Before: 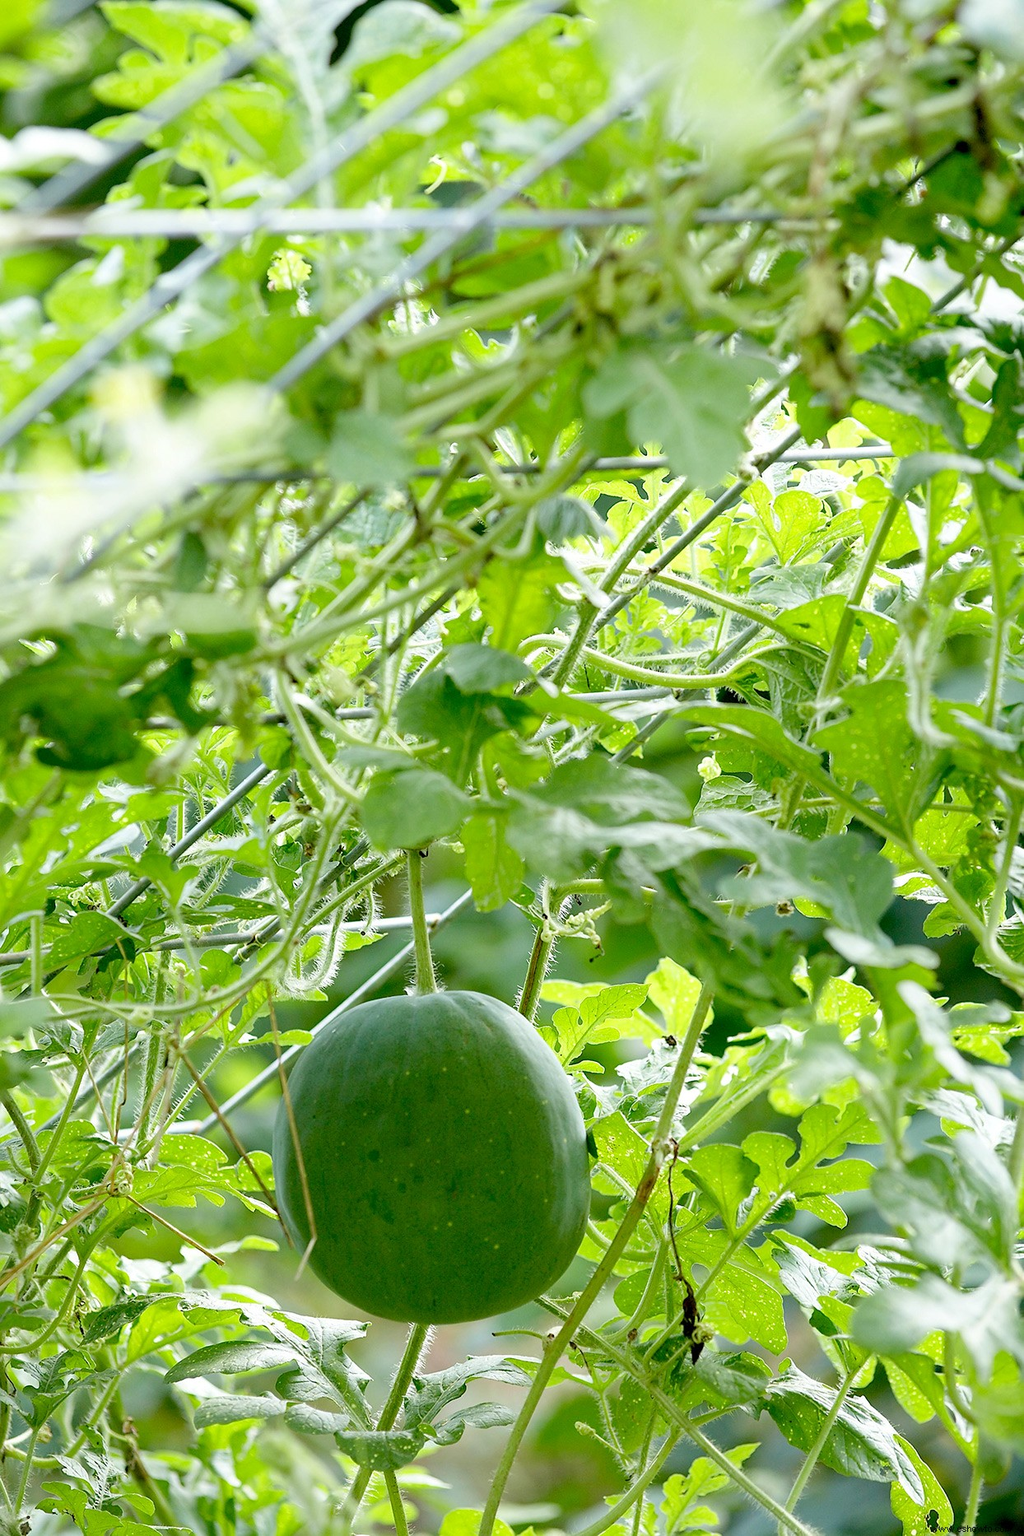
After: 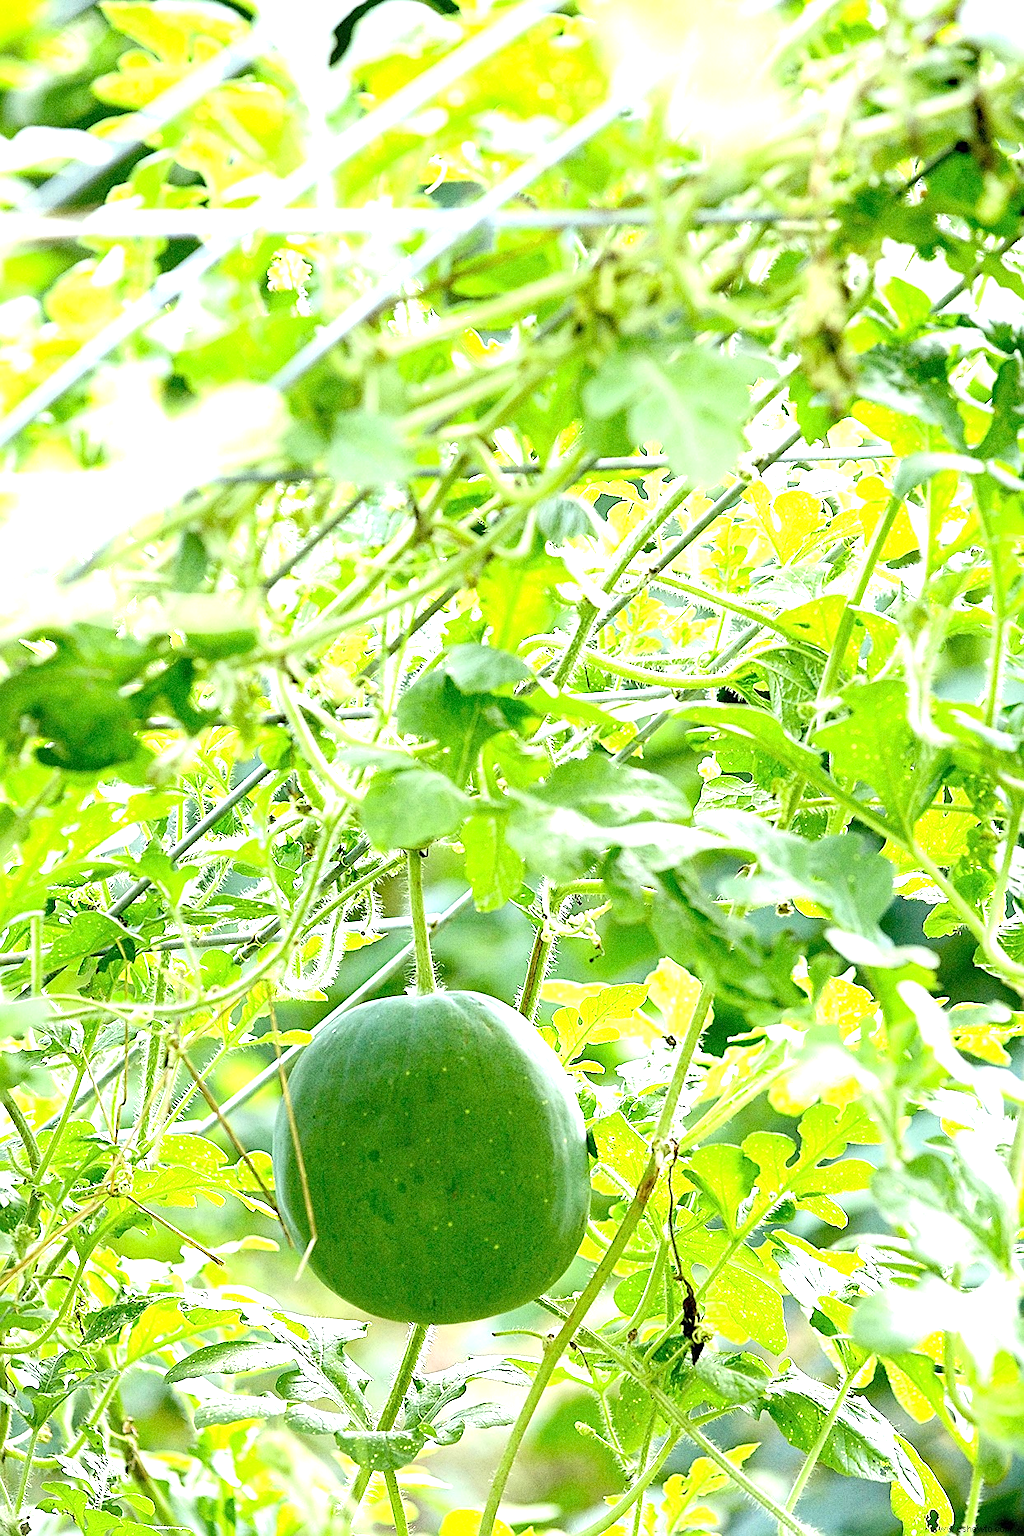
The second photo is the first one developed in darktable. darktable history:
grain: coarseness 0.09 ISO, strength 40%
exposure: black level correction 0, exposure 1.2 EV, compensate highlight preservation false
sharpen: on, module defaults
